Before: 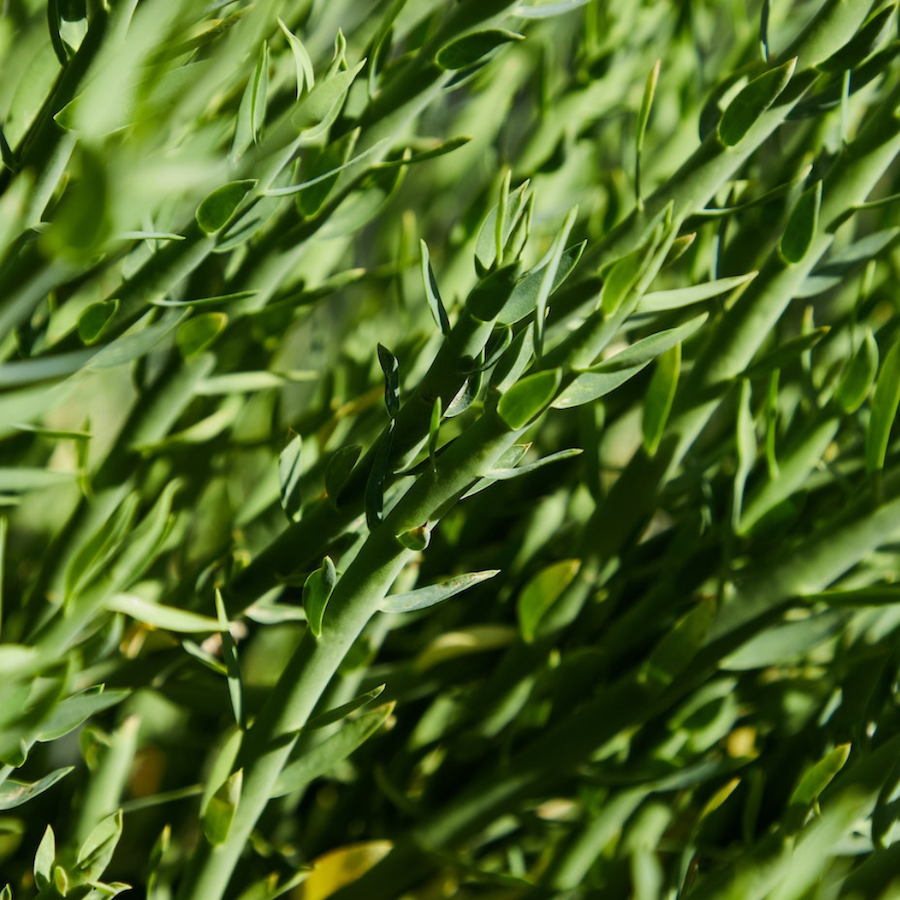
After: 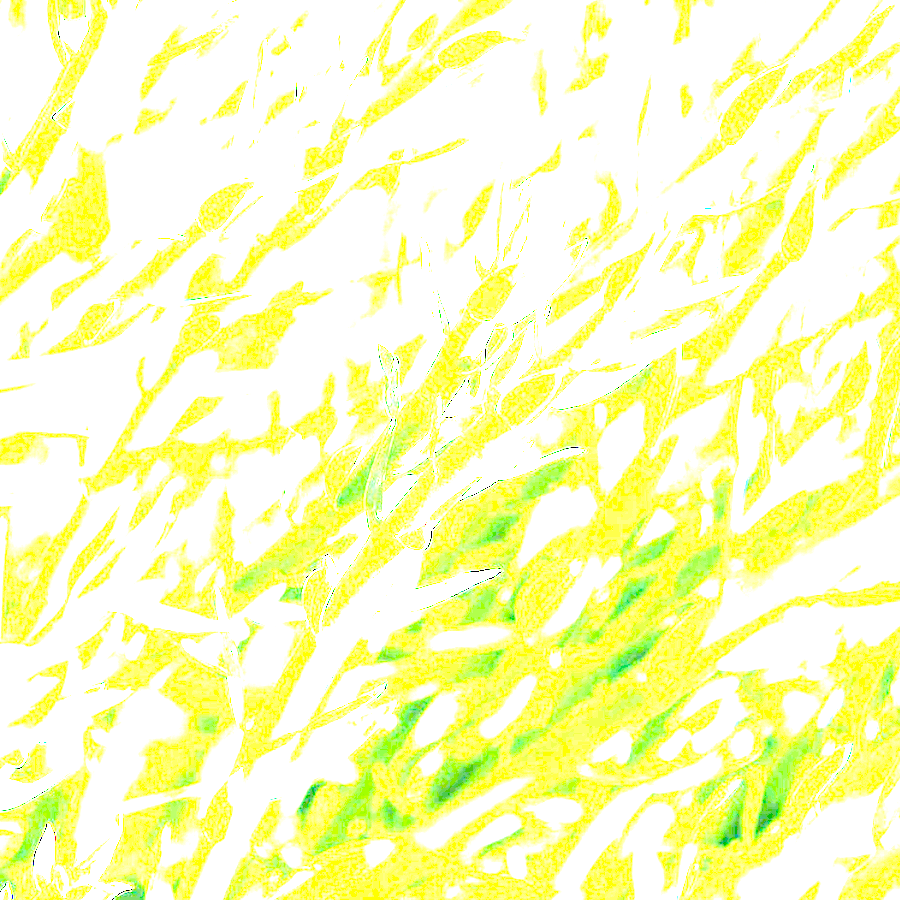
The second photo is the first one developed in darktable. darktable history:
exposure: exposure 7.912 EV, compensate highlight preservation false
